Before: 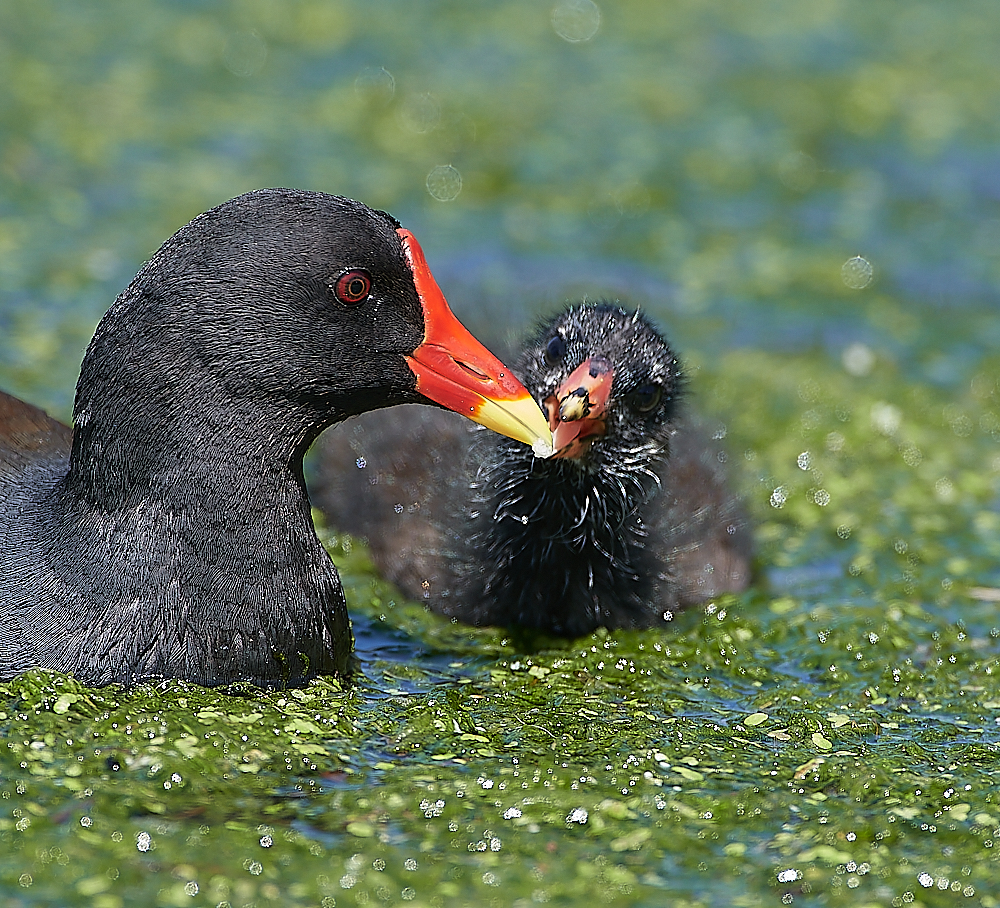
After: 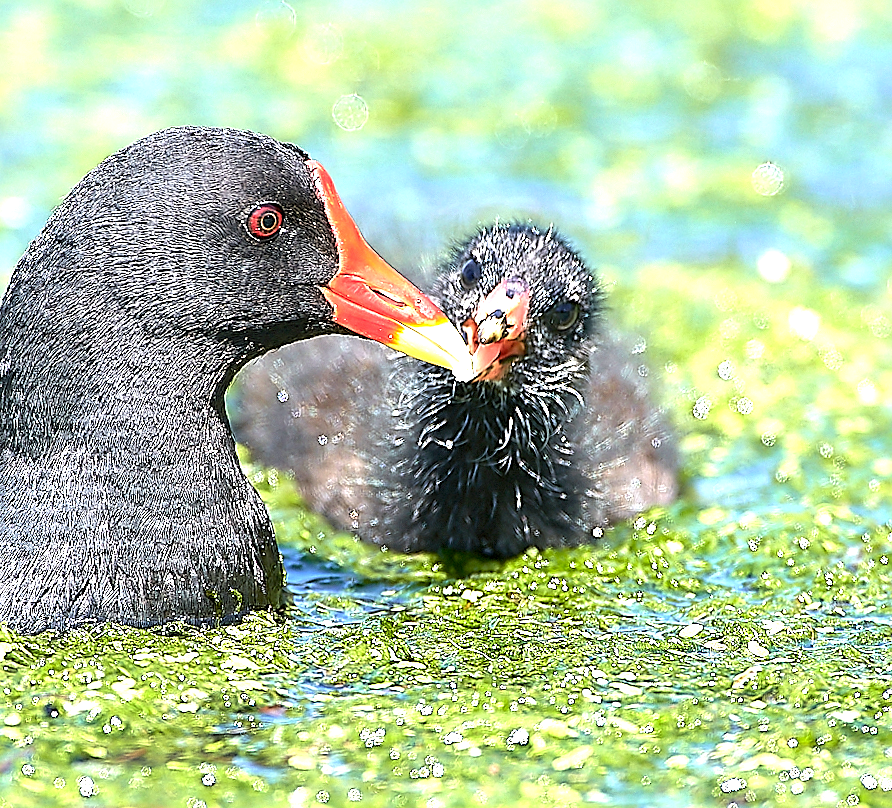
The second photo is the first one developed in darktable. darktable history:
crop and rotate: angle 3.14°, left 5.486%, top 5.706%
exposure: black level correction 0.002, exposure 1.998 EV, compensate highlight preservation false
sharpen: on, module defaults
